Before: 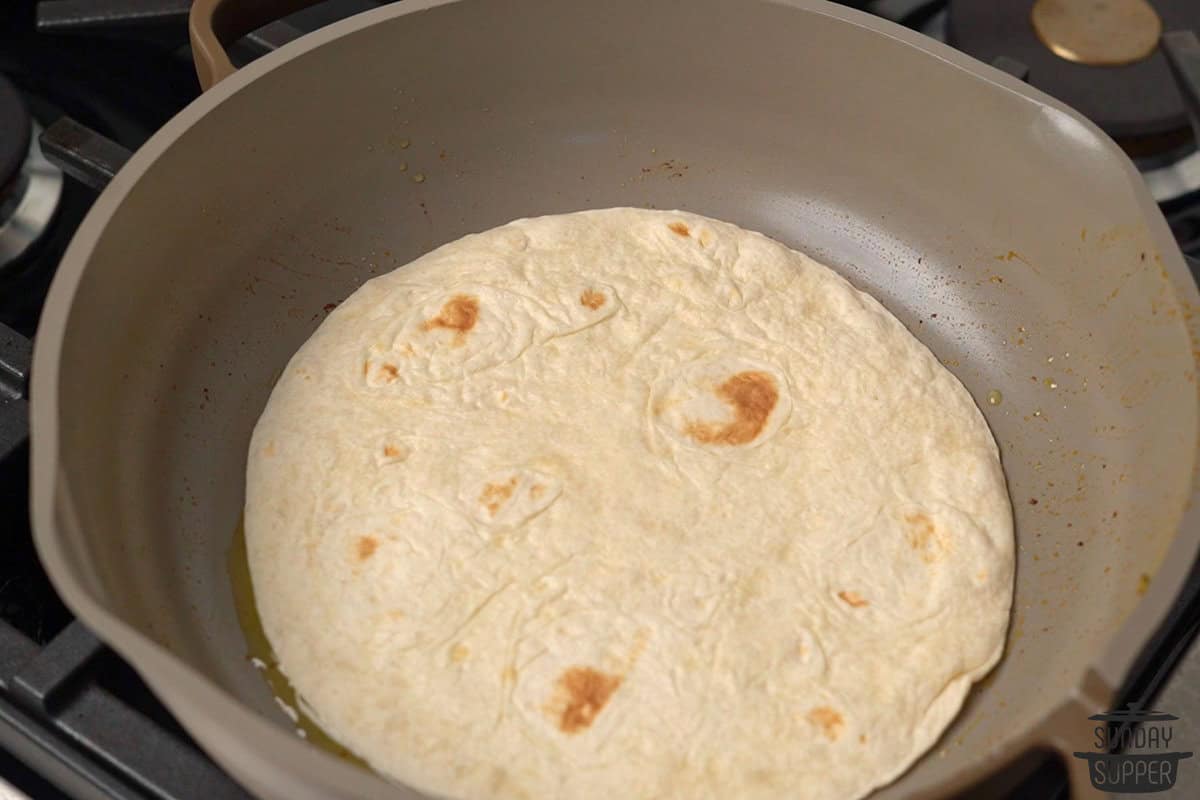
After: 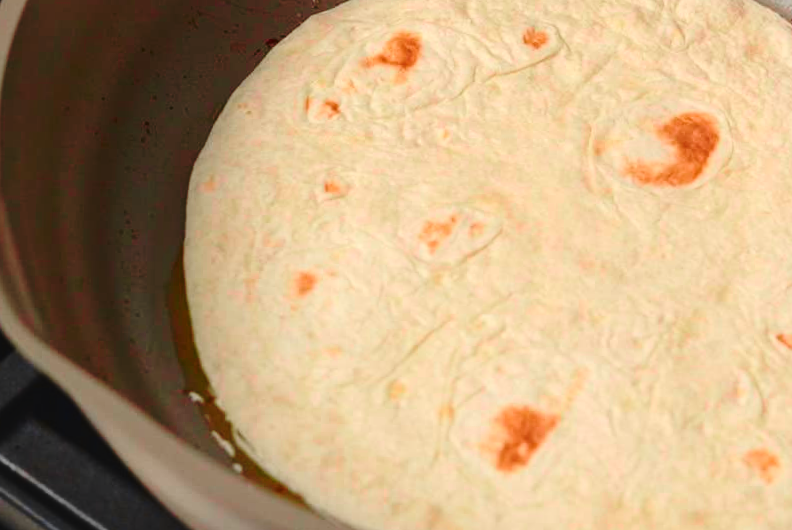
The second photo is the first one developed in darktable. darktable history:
tone curve: curves: ch0 [(0, 0.036) (0.119, 0.115) (0.466, 0.498) (0.715, 0.767) (0.817, 0.865) (1, 0.998)]; ch1 [(0, 0) (0.377, 0.424) (0.442, 0.491) (0.487, 0.498) (0.514, 0.512) (0.536, 0.577) (0.66, 0.724) (1, 1)]; ch2 [(0, 0) (0.38, 0.405) (0.463, 0.443) (0.492, 0.486) (0.526, 0.541) (0.578, 0.598) (1, 1)], color space Lab, independent channels, preserve colors none
crop and rotate: angle -0.82°, left 3.994%, top 32.28%, right 28.576%
base curve: curves: ch0 [(0, 0) (0.073, 0.04) (0.157, 0.139) (0.492, 0.492) (0.758, 0.758) (1, 1)], preserve colors none
